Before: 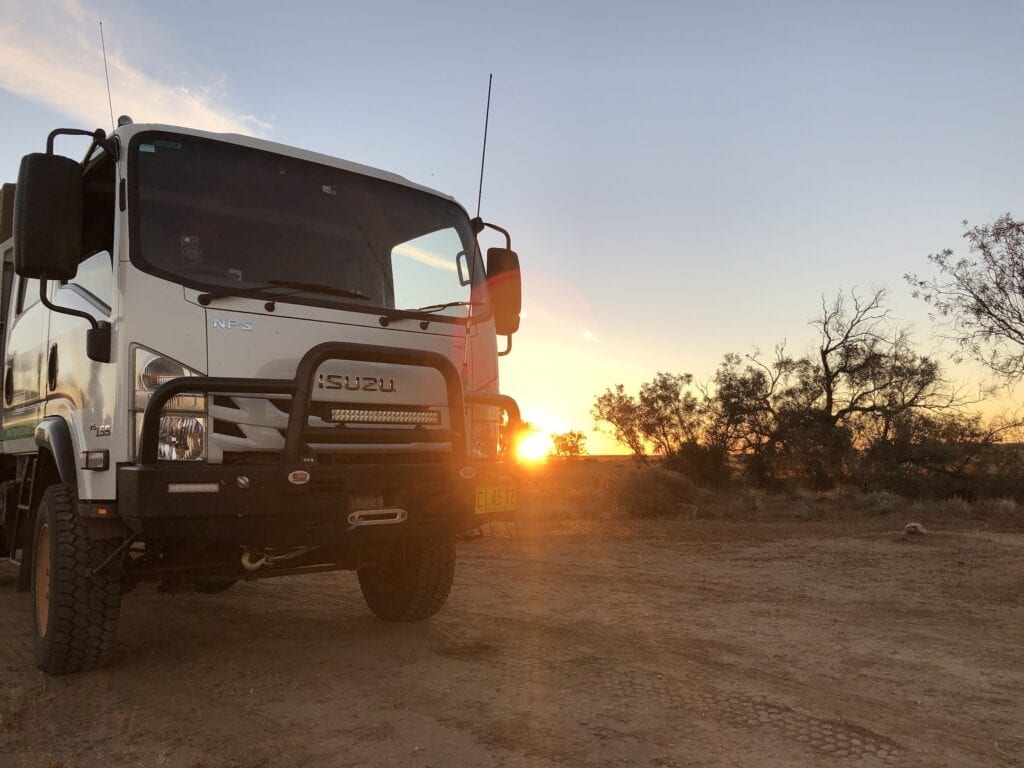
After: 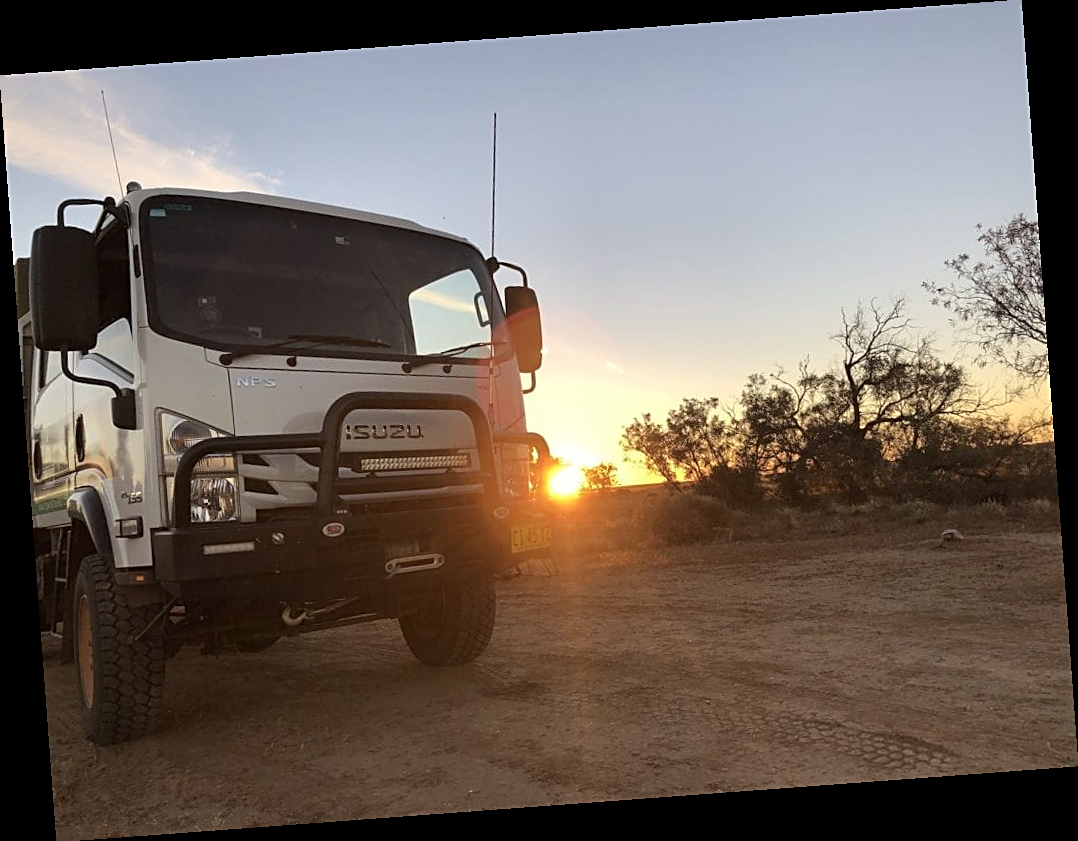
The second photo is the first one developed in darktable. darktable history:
sharpen: on, module defaults
color zones: curves: ch1 [(0.077, 0.436) (0.25, 0.5) (0.75, 0.5)]
rotate and perspective: rotation -4.25°, automatic cropping off
